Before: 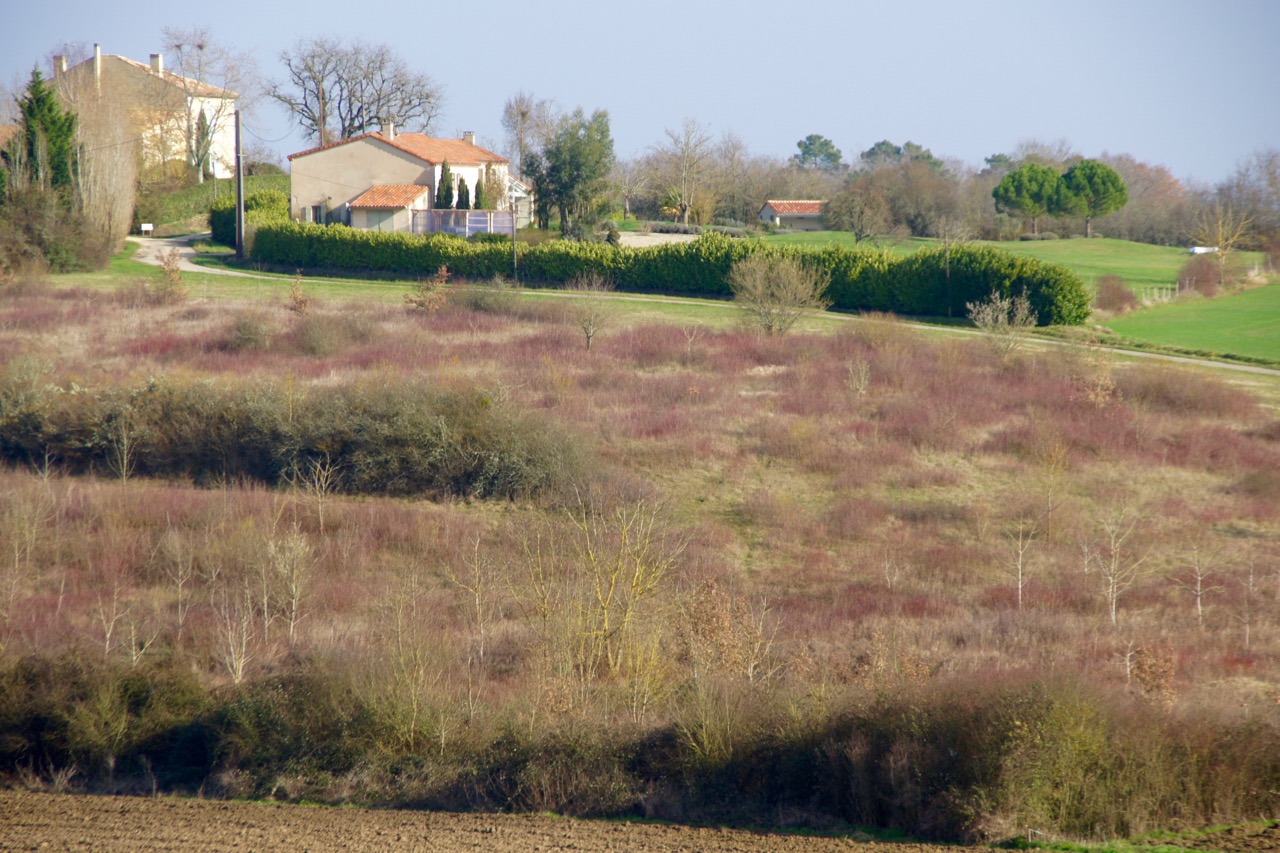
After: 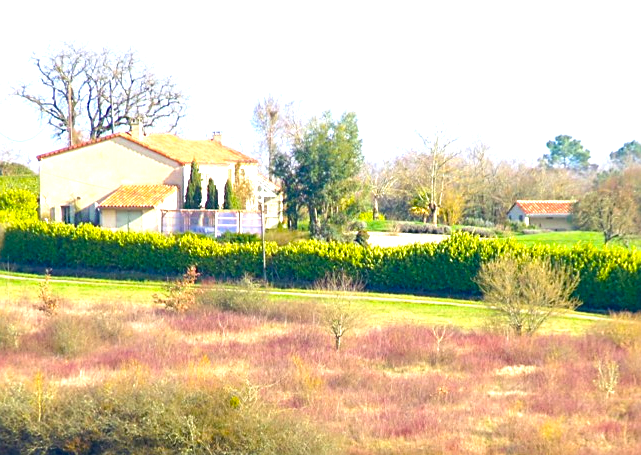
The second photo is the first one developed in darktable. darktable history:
crop: left 19.612%, right 30.309%, bottom 46.567%
exposure: exposure 0.727 EV, compensate exposure bias true, compensate highlight preservation false
color balance rgb: linear chroma grading › global chroma 15.435%, perceptual saturation grading › global saturation 0.252%, perceptual brilliance grading › global brilliance 11.691%, global vibrance 40.126%
sharpen: on, module defaults
